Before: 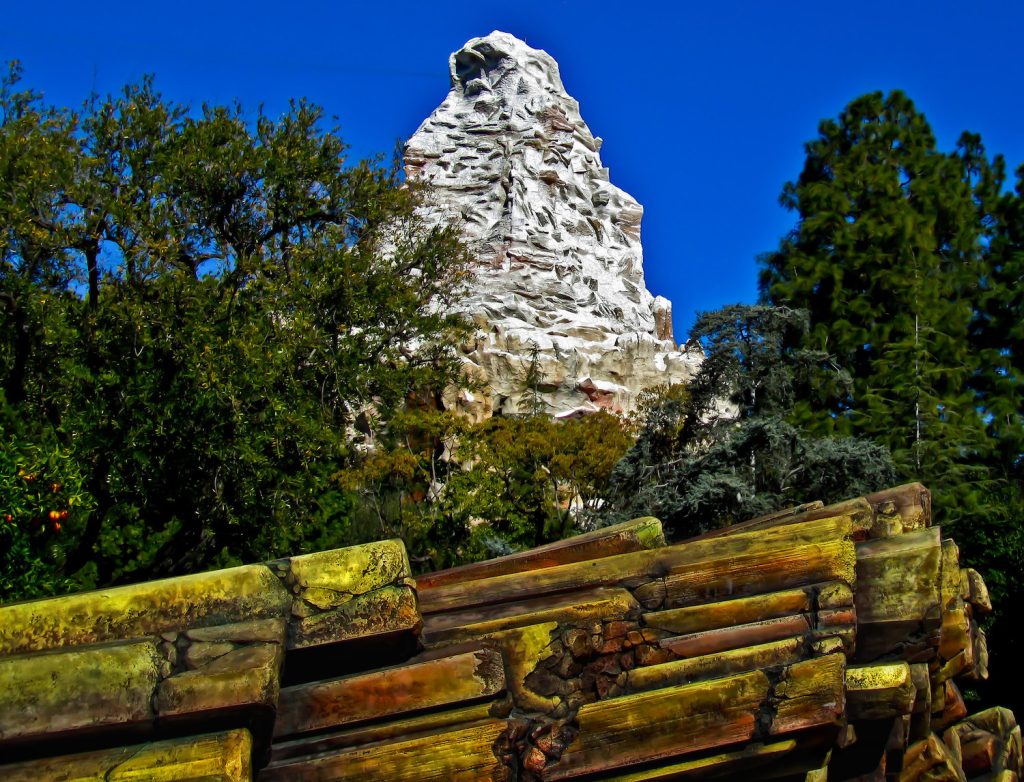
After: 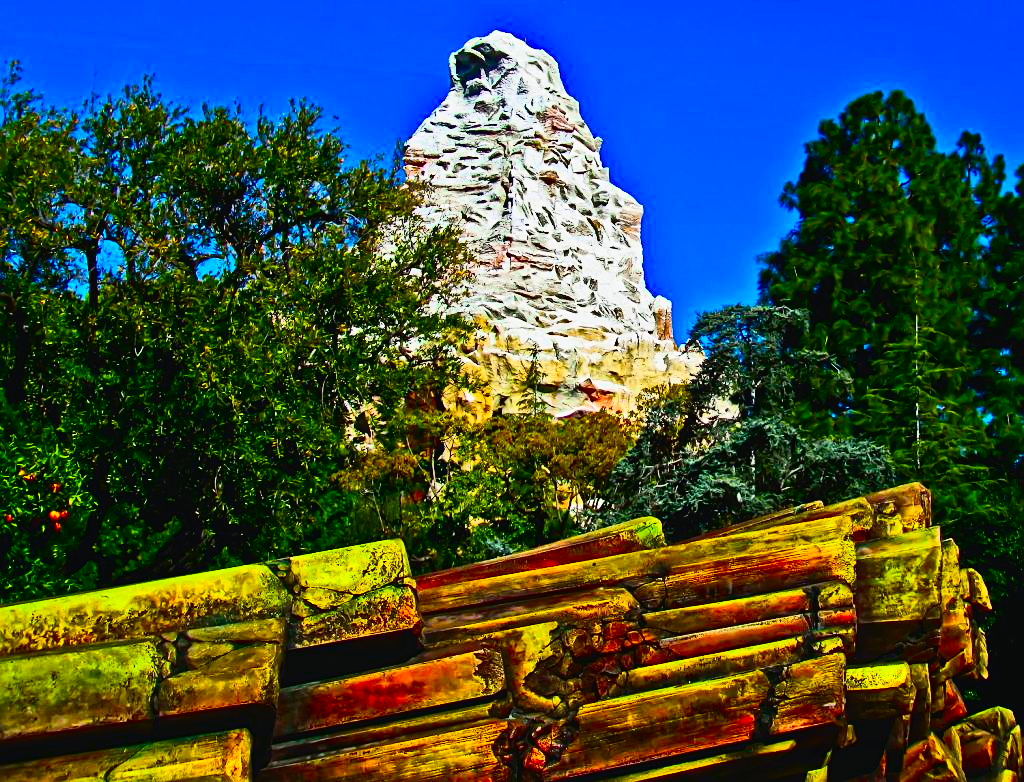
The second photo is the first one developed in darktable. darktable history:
tone curve: curves: ch0 [(0, 0.023) (0.132, 0.075) (0.251, 0.186) (0.463, 0.461) (0.662, 0.757) (0.854, 0.909) (1, 0.973)]; ch1 [(0, 0) (0.447, 0.411) (0.483, 0.469) (0.498, 0.496) (0.518, 0.514) (0.561, 0.579) (0.604, 0.645) (0.669, 0.73) (0.819, 0.93) (1, 1)]; ch2 [(0, 0) (0.307, 0.315) (0.425, 0.438) (0.483, 0.477) (0.503, 0.503) (0.526, 0.534) (0.567, 0.569) (0.617, 0.674) (0.703, 0.797) (0.985, 0.966)], color space Lab, independent channels
sharpen: on, module defaults
contrast brightness saturation: contrast 0.2, brightness 0.2, saturation 0.8
